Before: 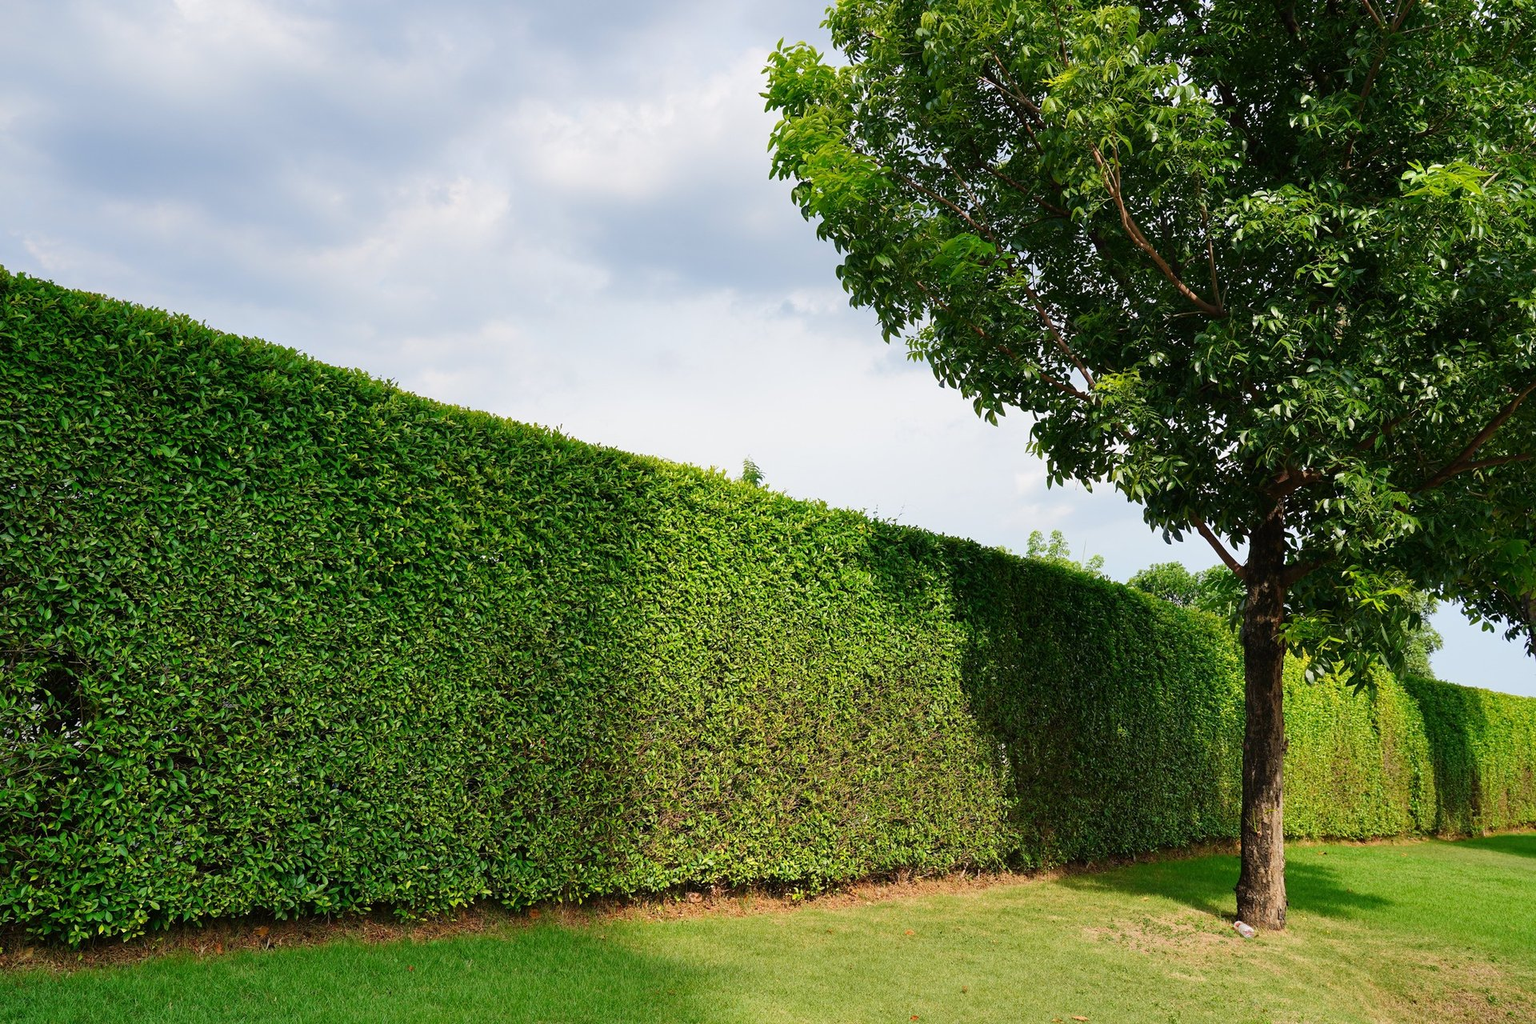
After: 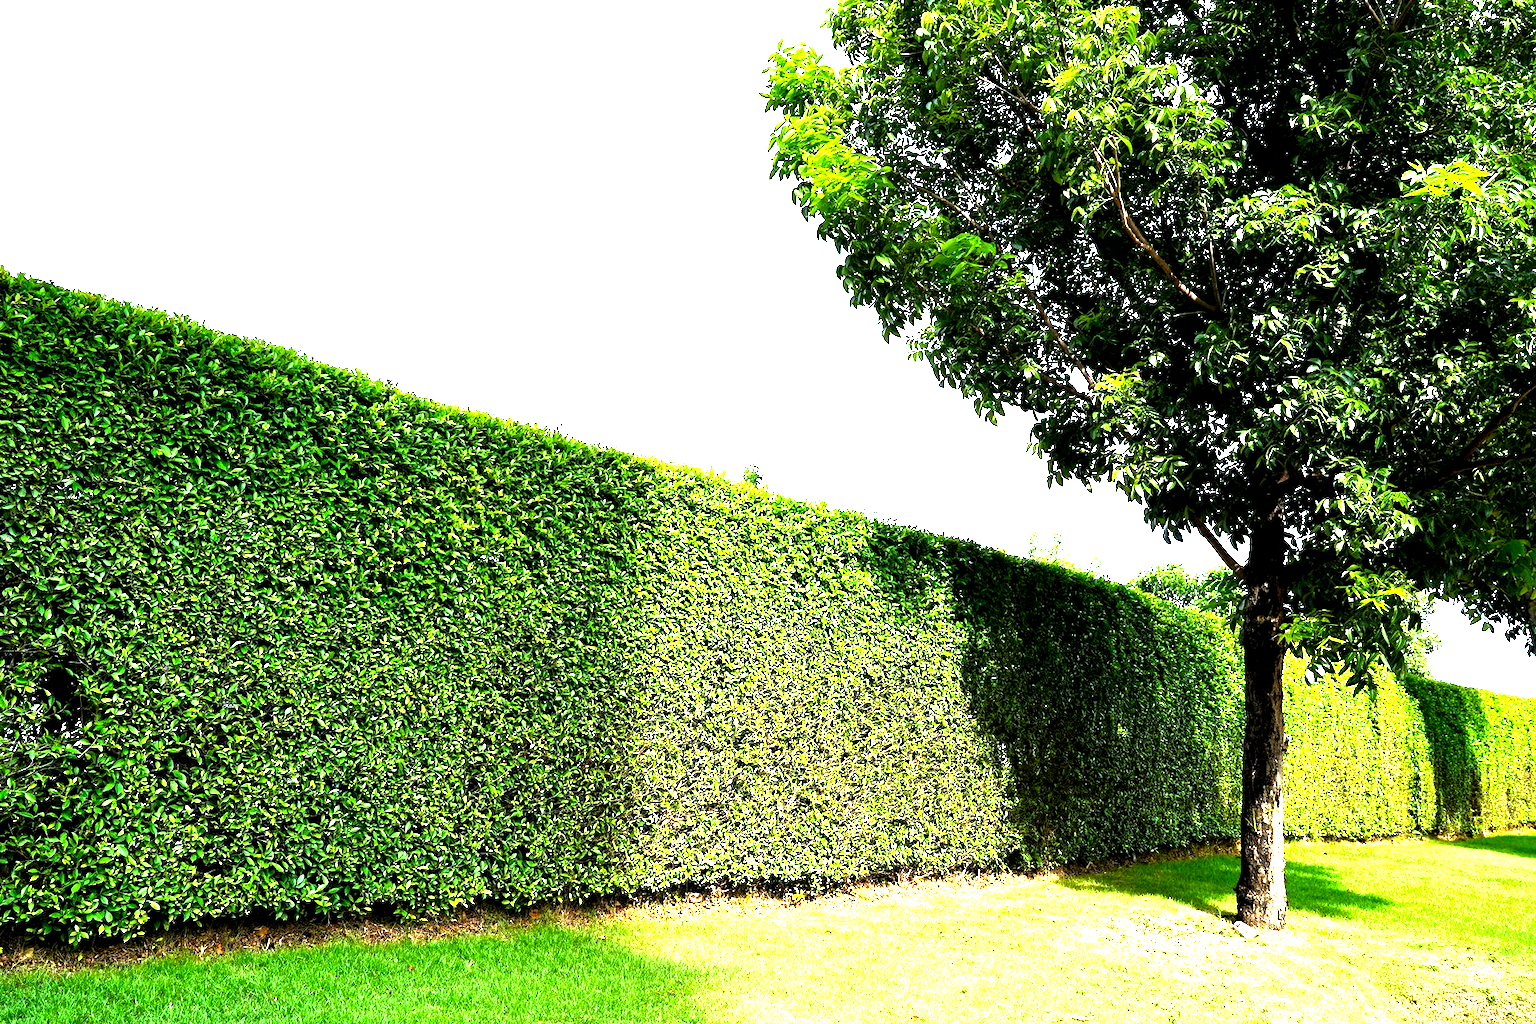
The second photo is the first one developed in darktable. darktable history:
white balance: red 0.925, blue 1.046
levels: levels [0.044, 0.475, 0.791]
exposure: black level correction 0.009, exposure 1.425 EV, compensate highlight preservation false
